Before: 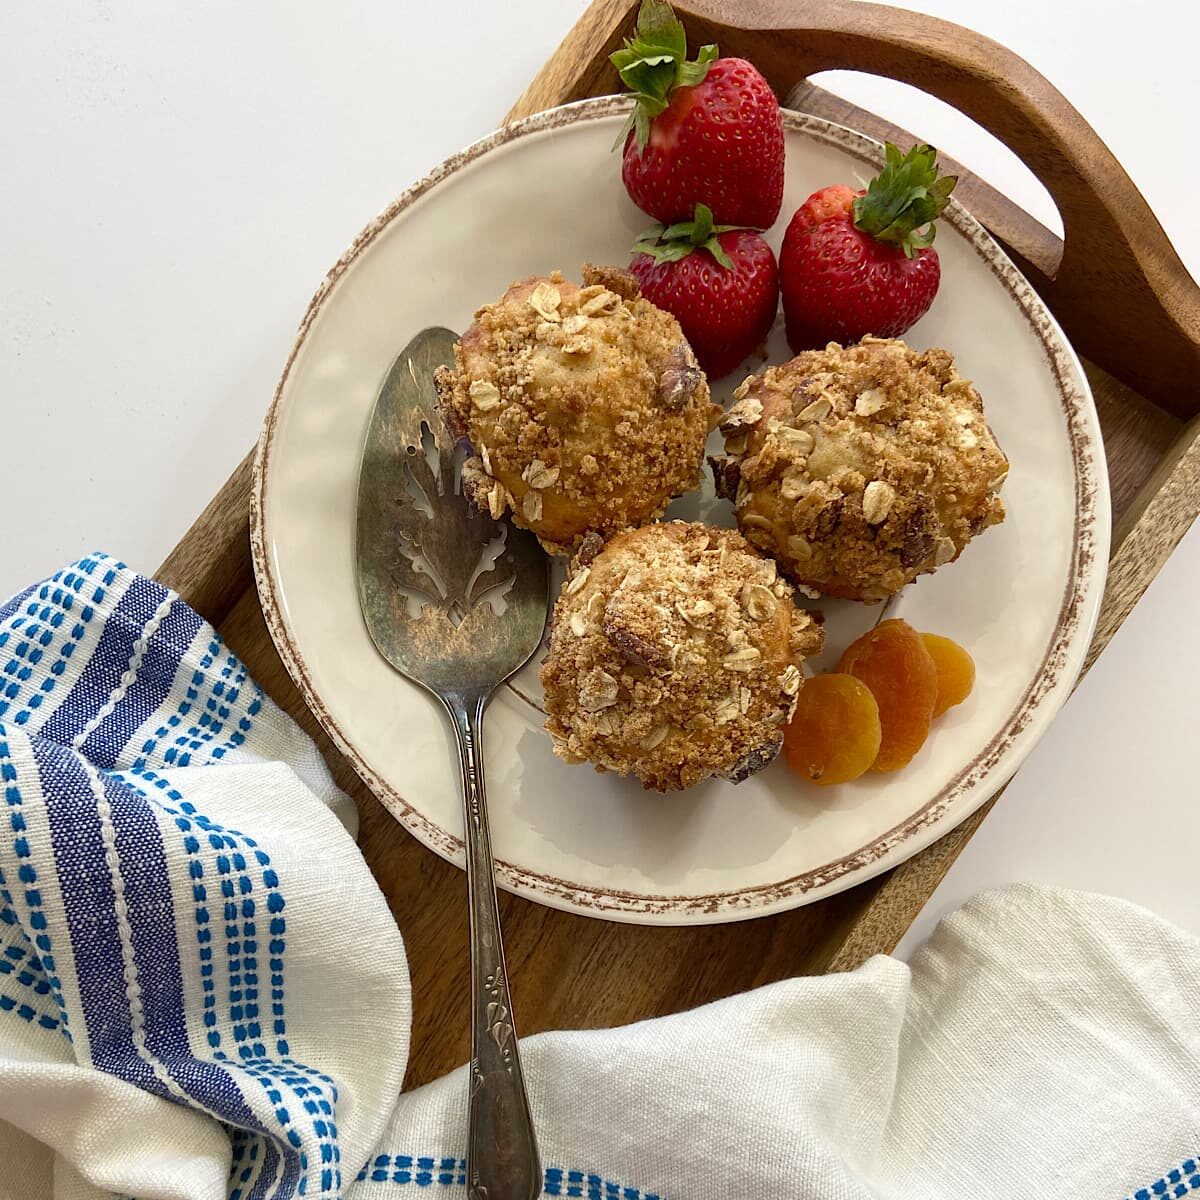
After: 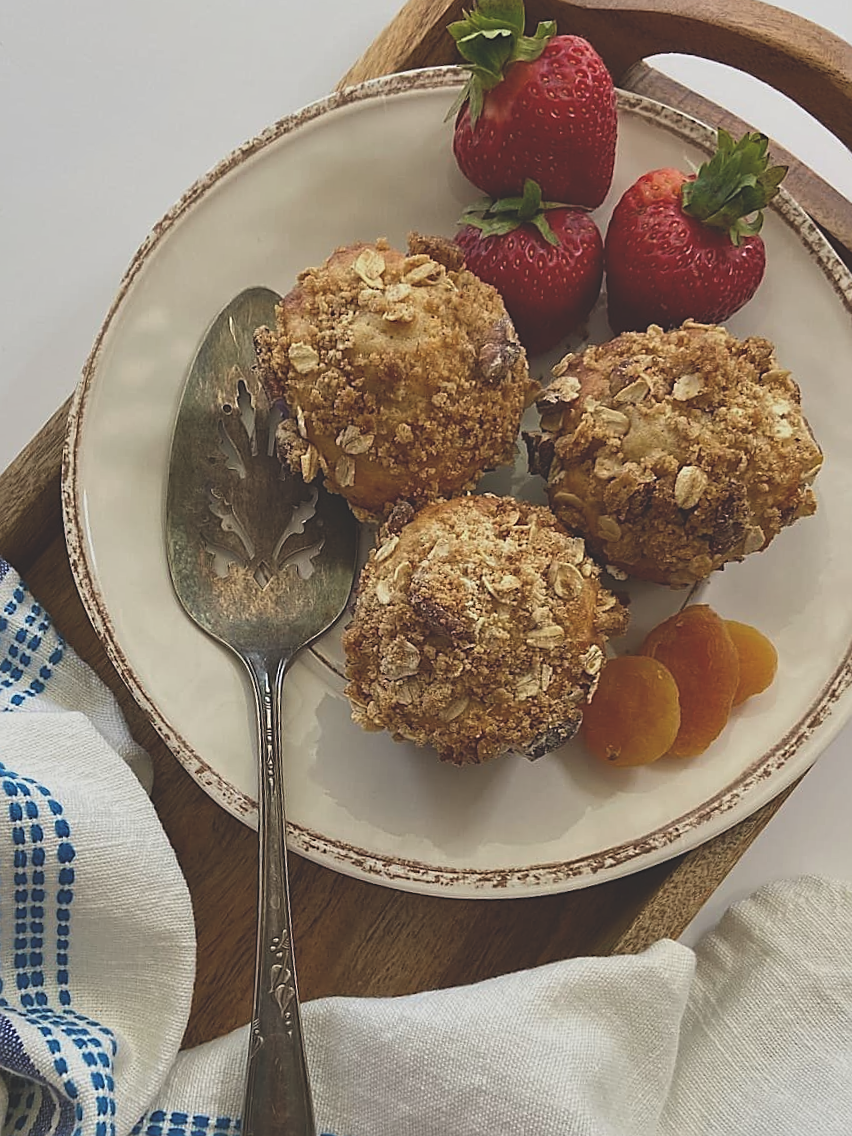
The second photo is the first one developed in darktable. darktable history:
exposure: black level correction -0.036, exposure -0.497 EV, compensate highlight preservation false
crop and rotate: angle -3.27°, left 14.277%, top 0.028%, right 10.766%, bottom 0.028%
shadows and highlights: shadows 37.27, highlights -28.18, soften with gaussian
sharpen: on, module defaults
